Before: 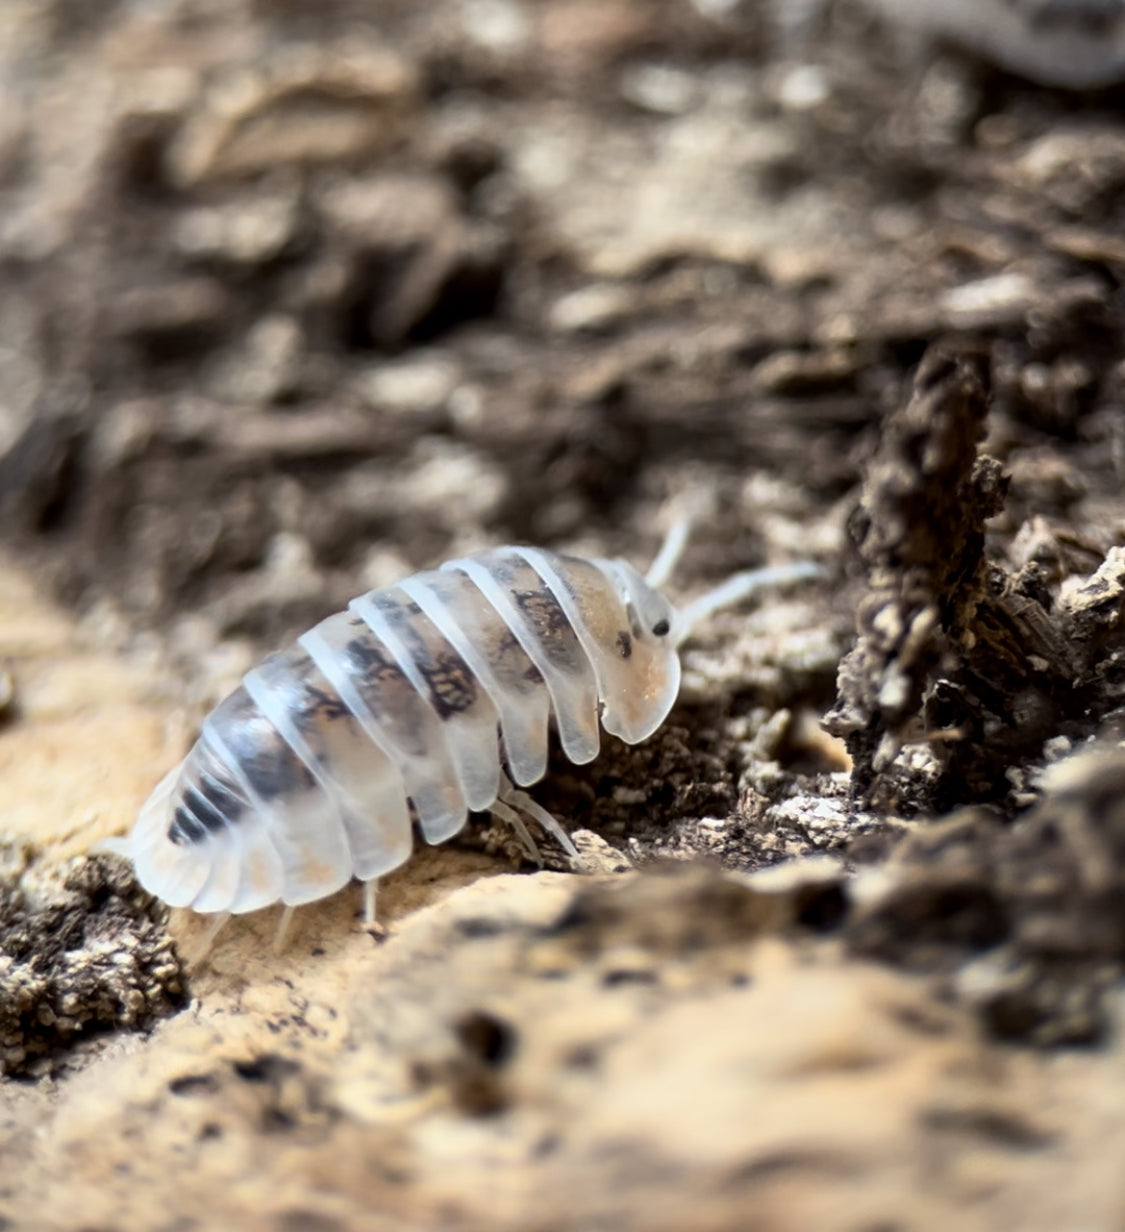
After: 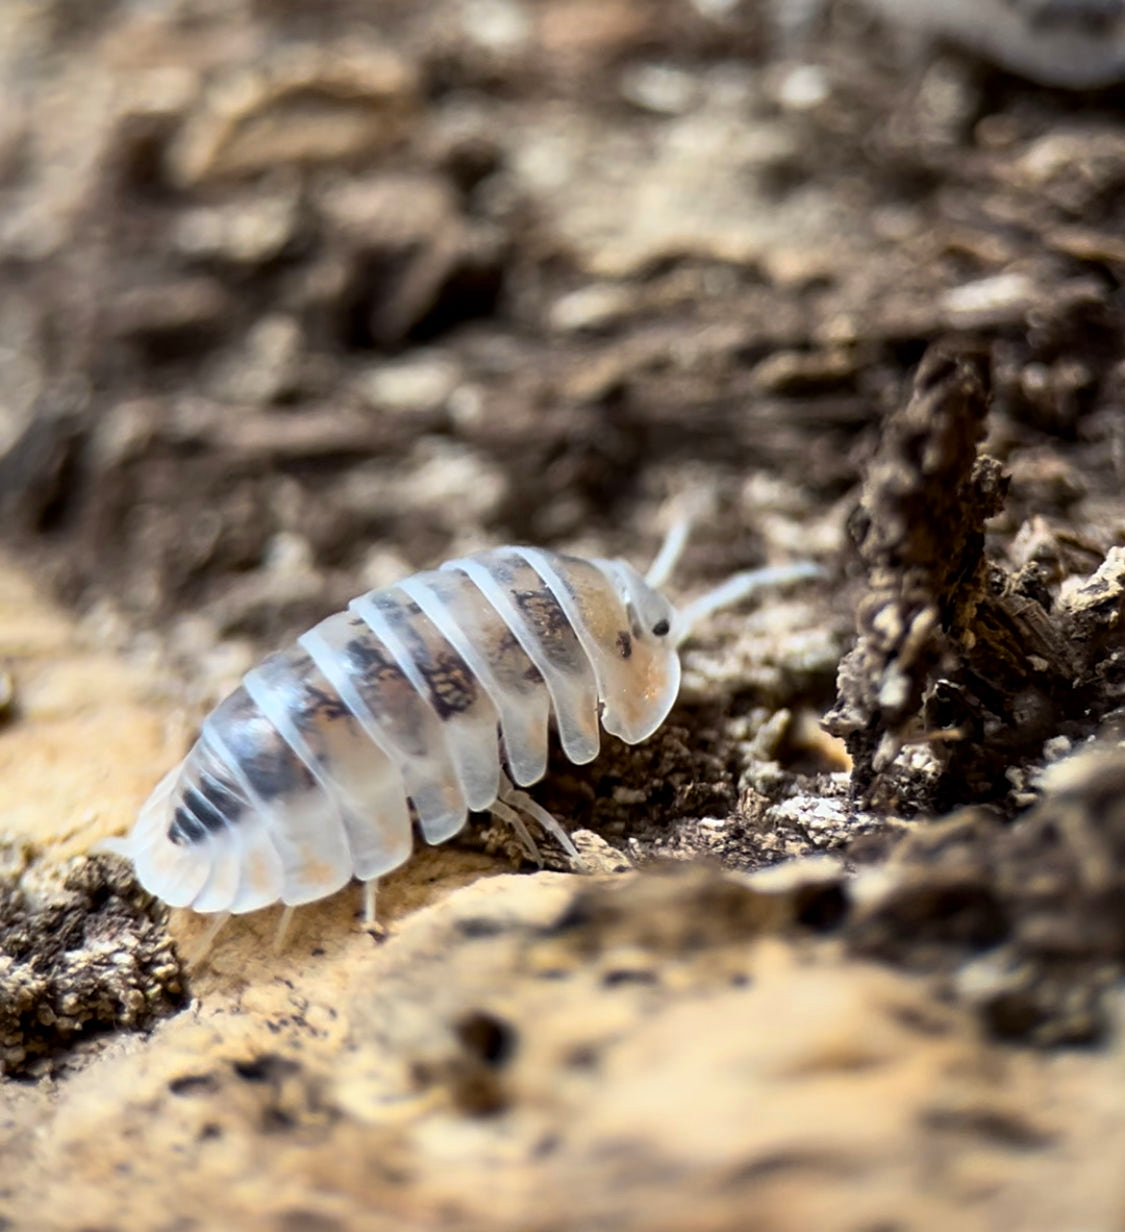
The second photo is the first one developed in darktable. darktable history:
sharpen: amount 0.2
color balance: output saturation 120%
